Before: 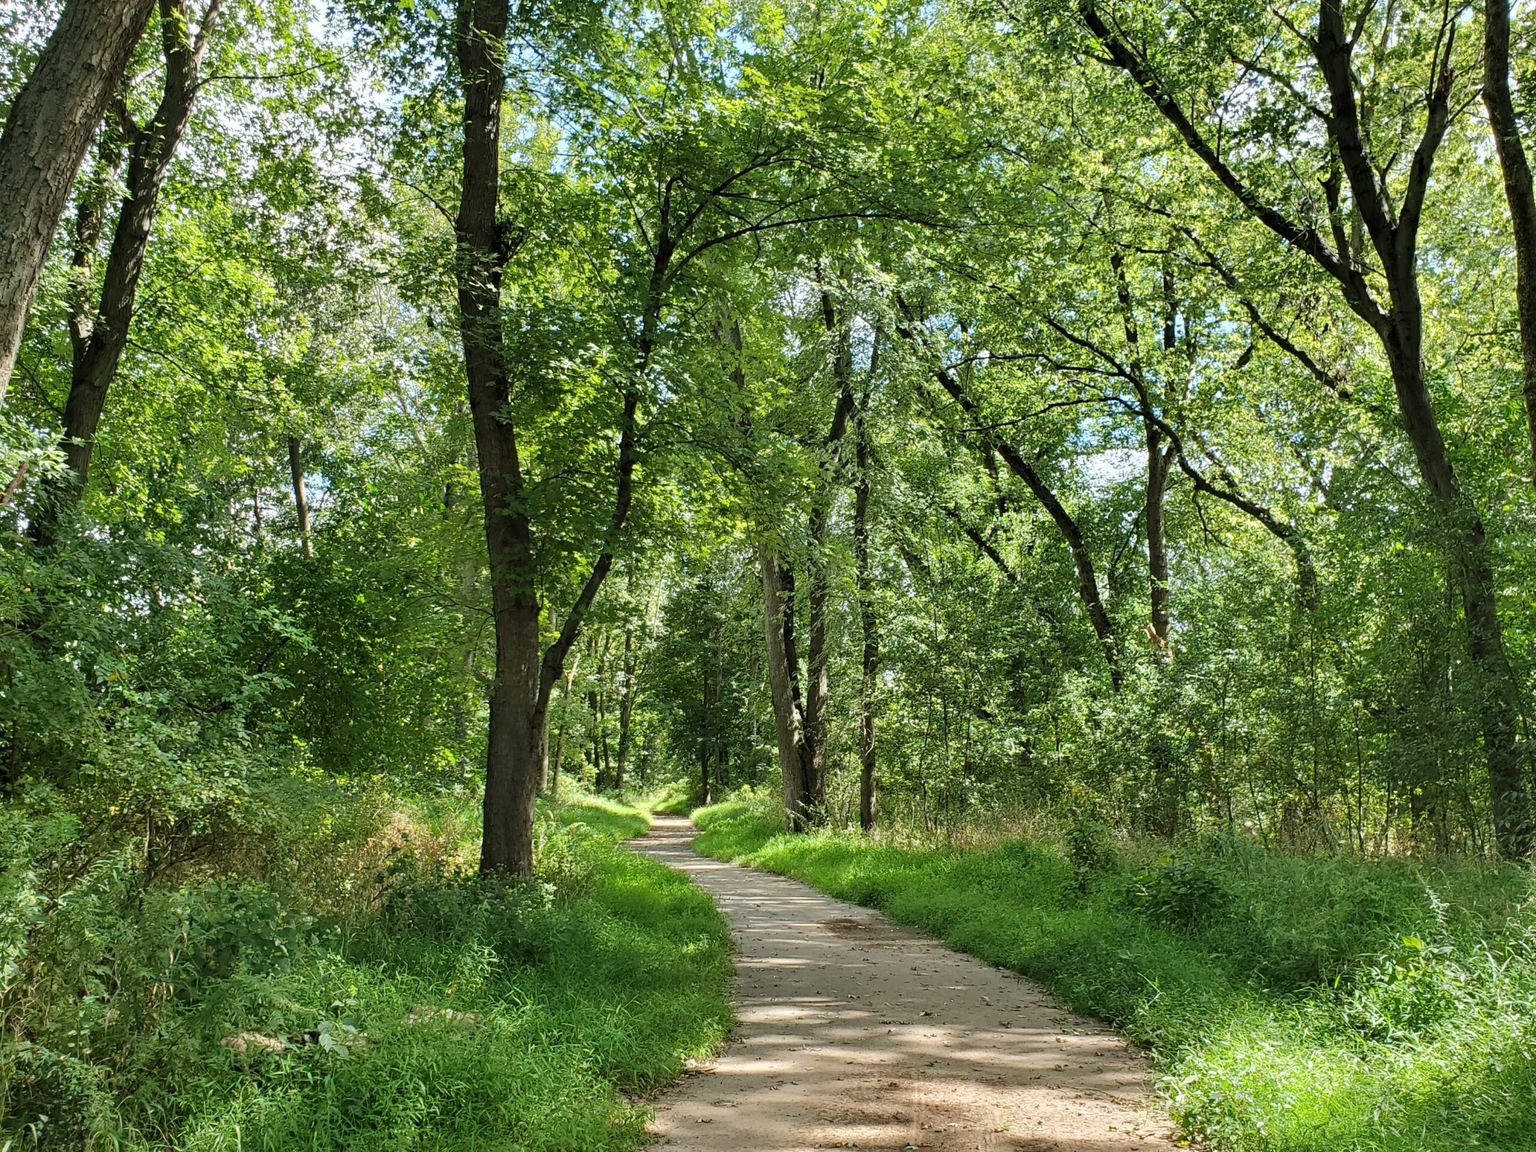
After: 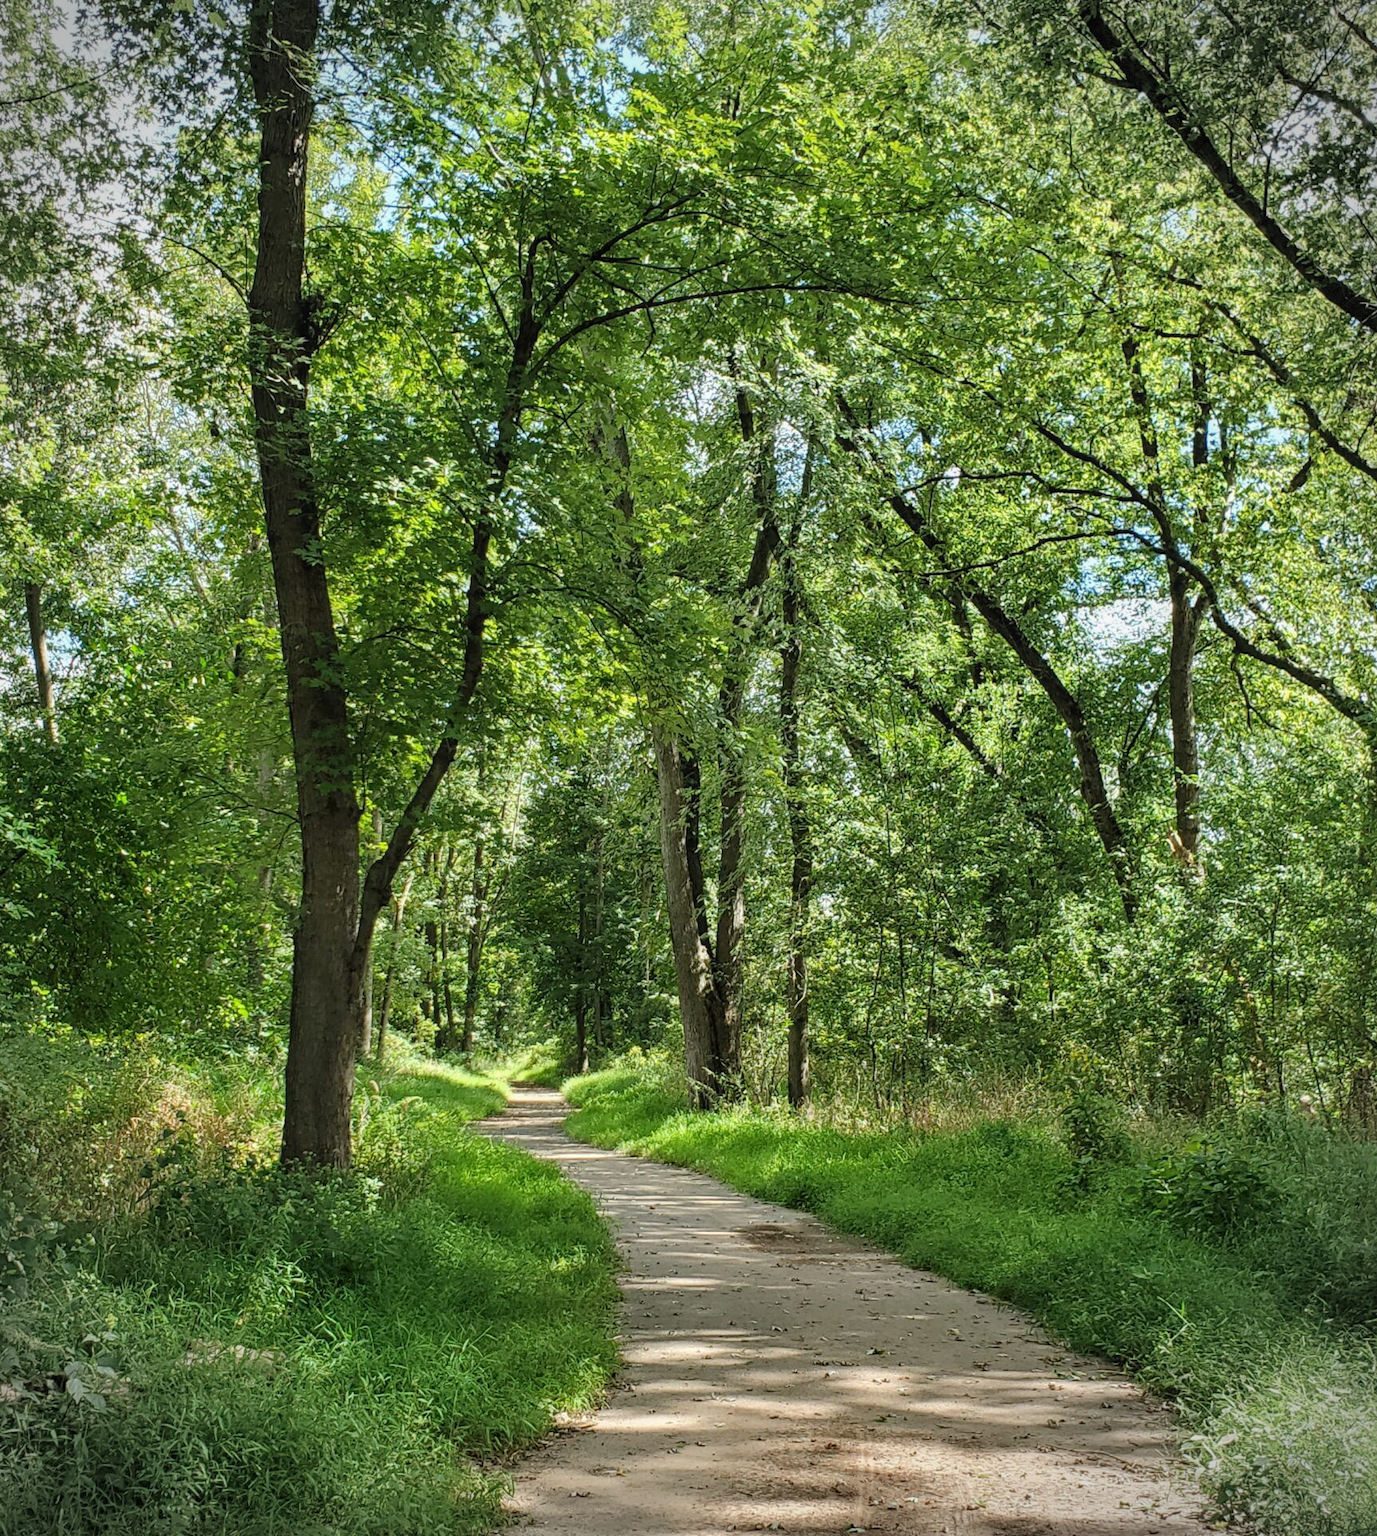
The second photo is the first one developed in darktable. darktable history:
crop and rotate: left 17.551%, right 15.146%
local contrast: detail 109%
vignetting: dithering 8-bit output
